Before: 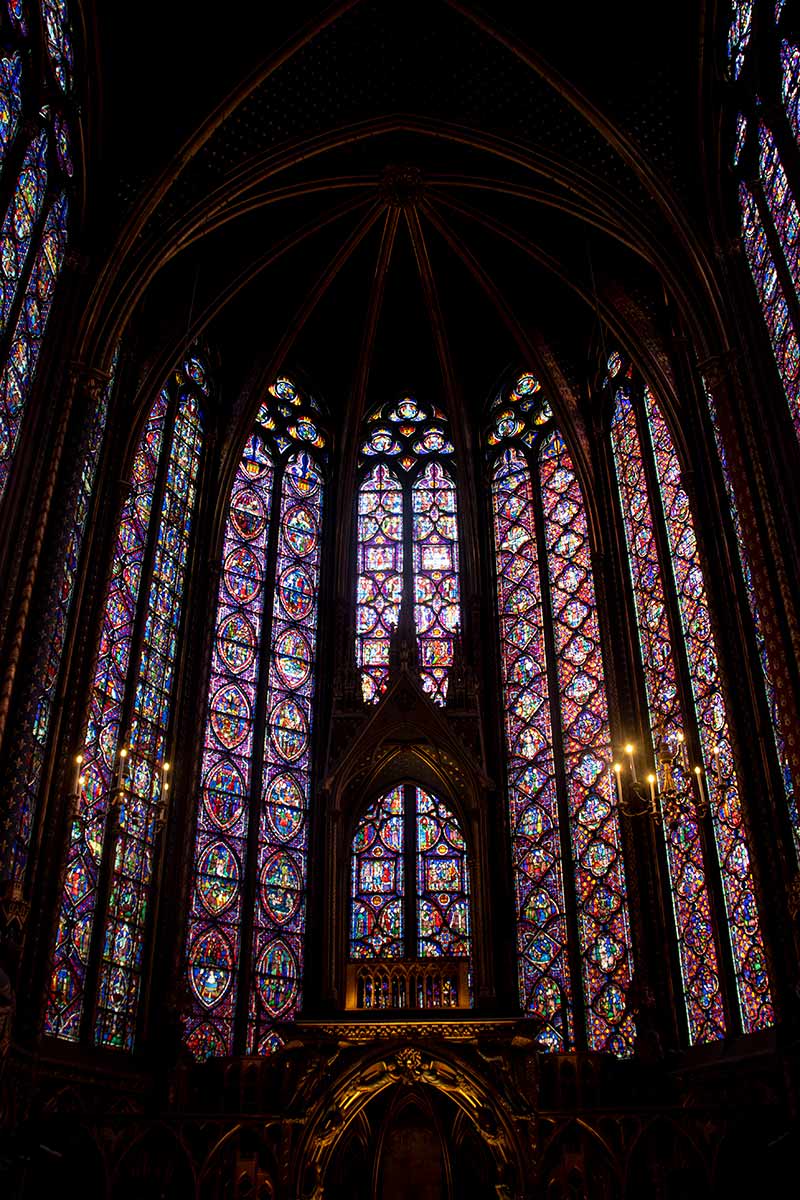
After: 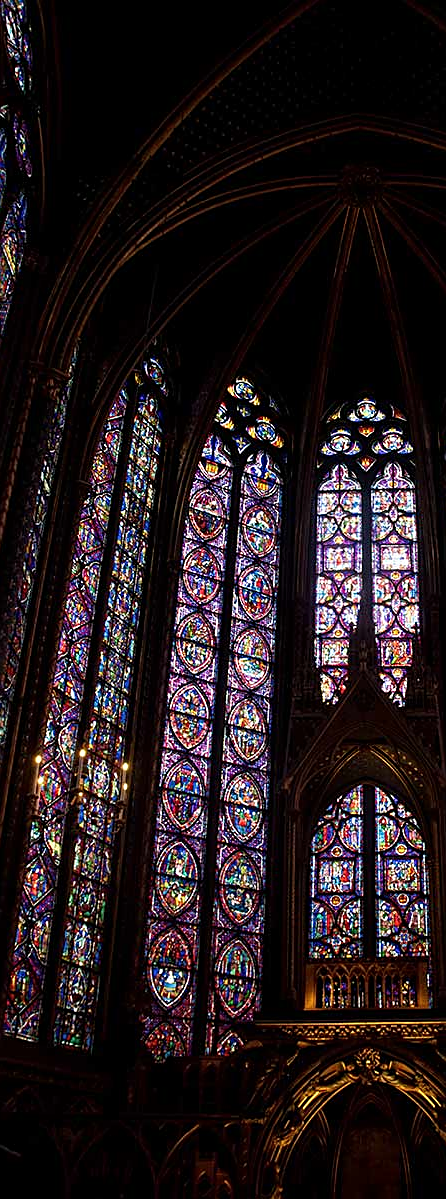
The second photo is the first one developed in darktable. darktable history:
crop: left 5.164%, right 39.03%
sharpen: on, module defaults
